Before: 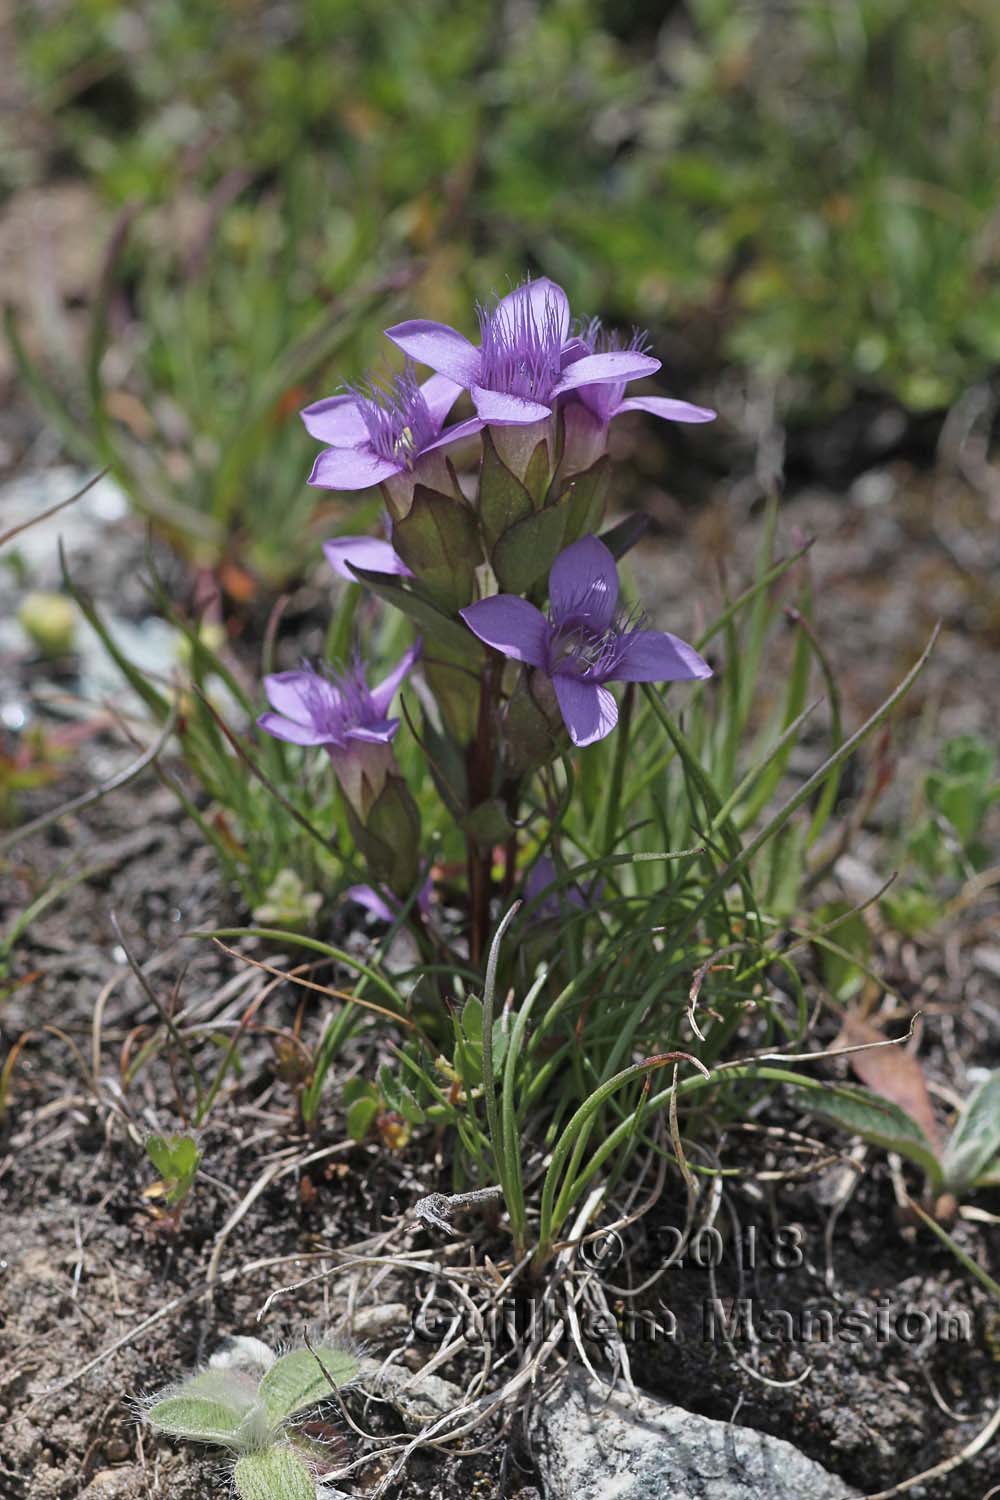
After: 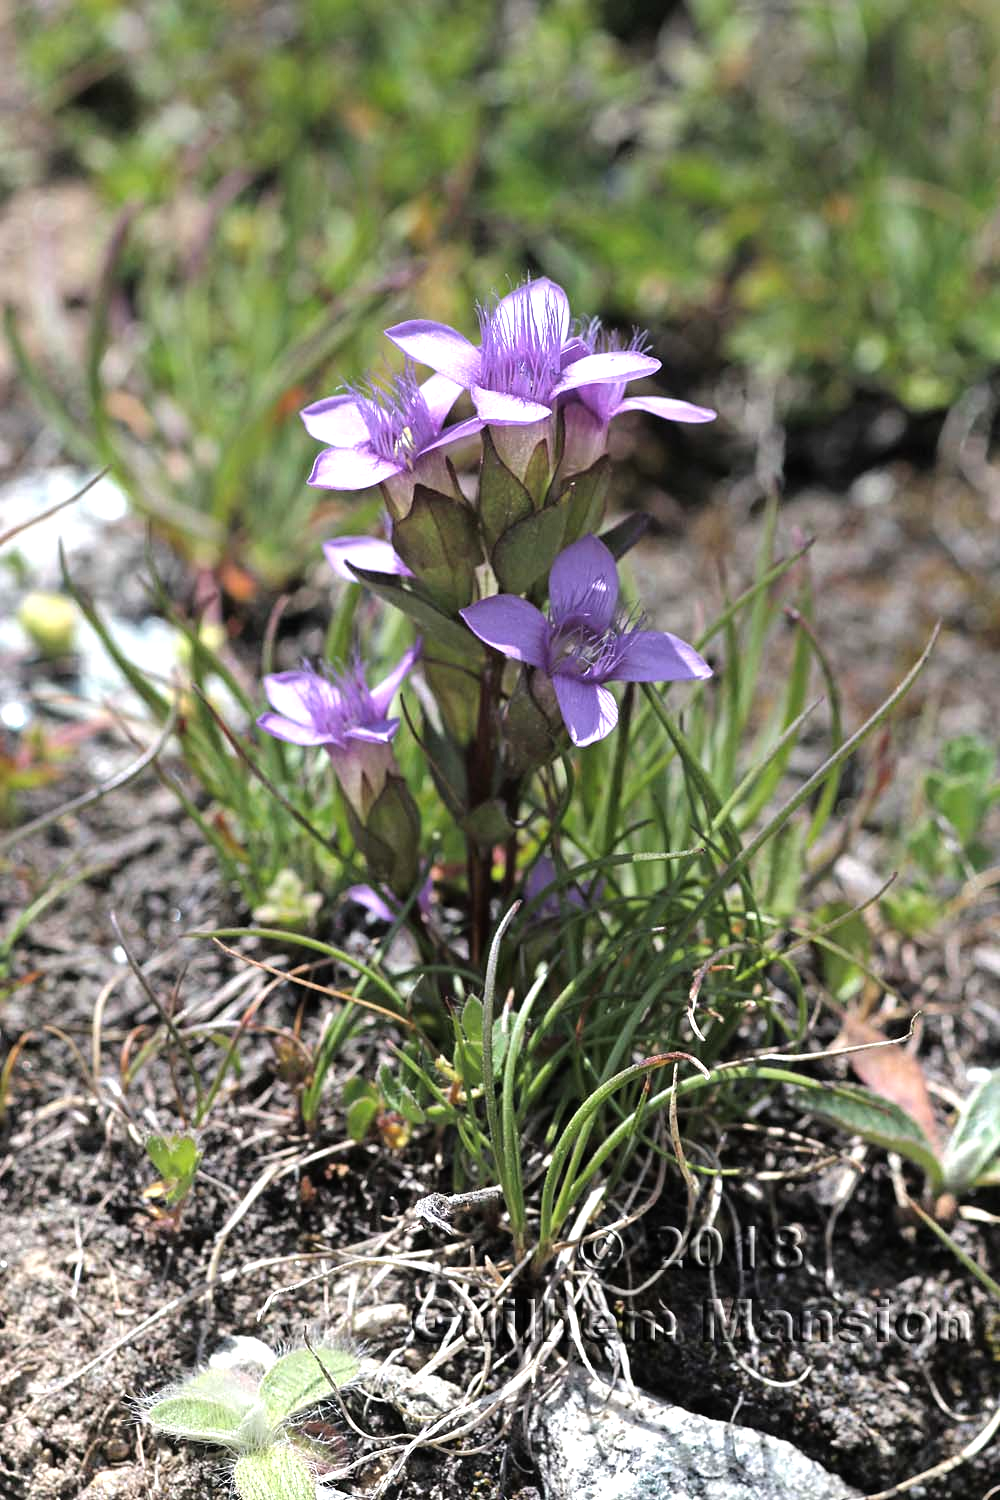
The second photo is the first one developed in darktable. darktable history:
tone equalizer: -8 EV -1.06 EV, -7 EV -1.05 EV, -6 EV -0.842 EV, -5 EV -0.581 EV, -3 EV 0.565 EV, -2 EV 0.891 EV, -1 EV 0.99 EV, +0 EV 1.06 EV
